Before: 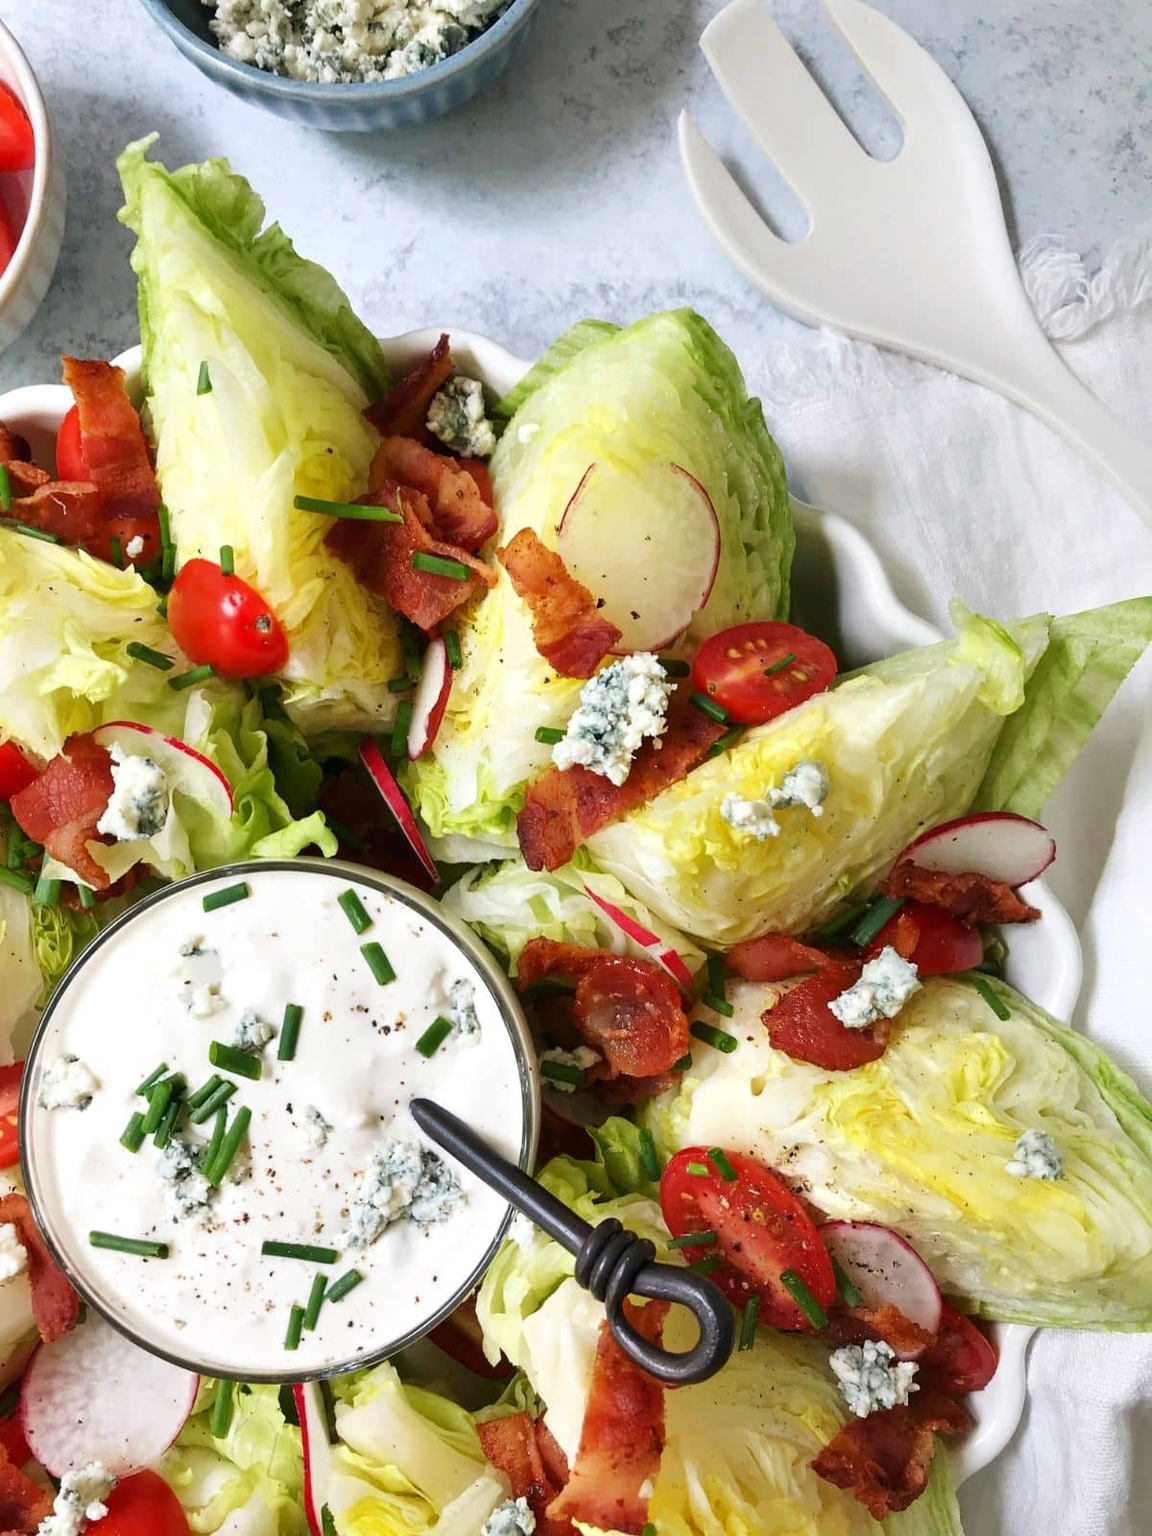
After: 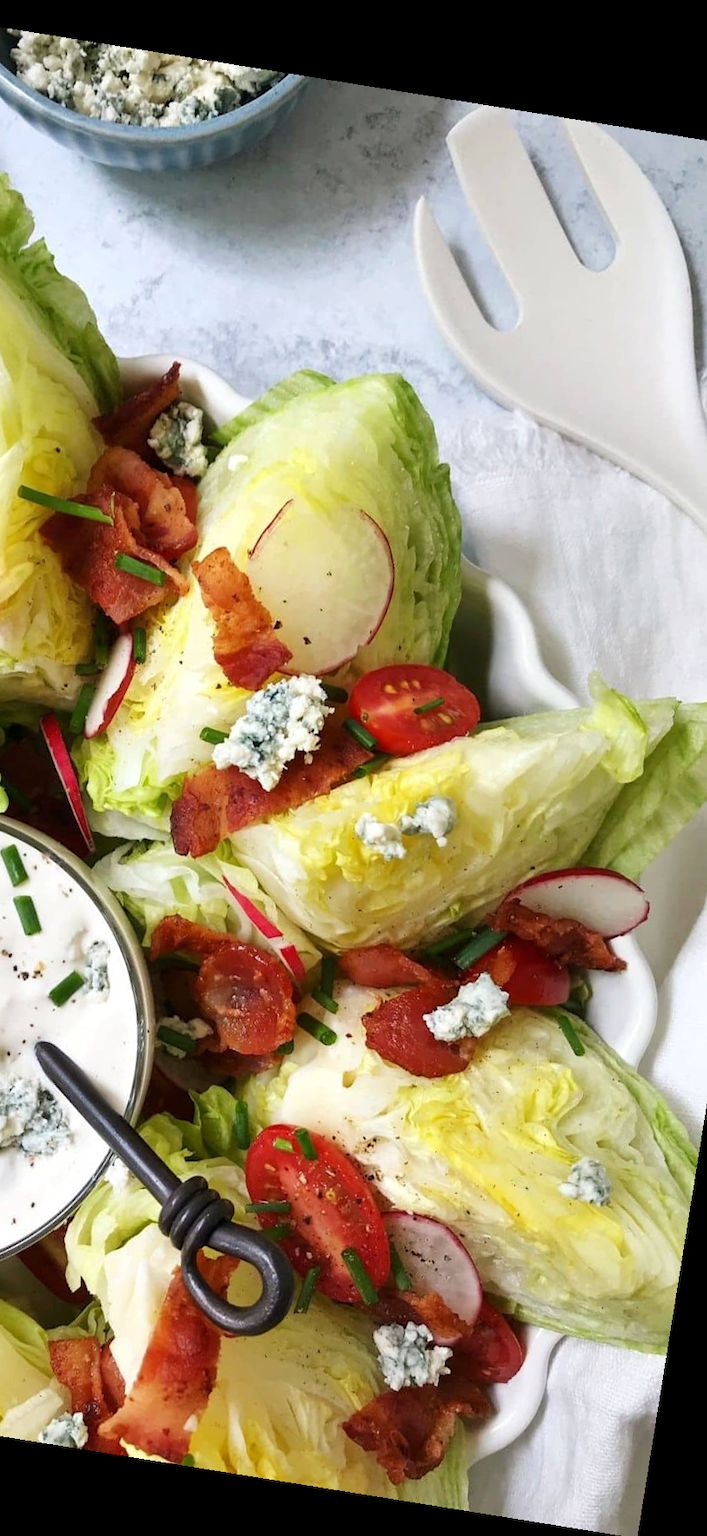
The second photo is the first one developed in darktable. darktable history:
crop: left 31.458%, top 0%, right 11.876%
rotate and perspective: rotation 9.12°, automatic cropping off
